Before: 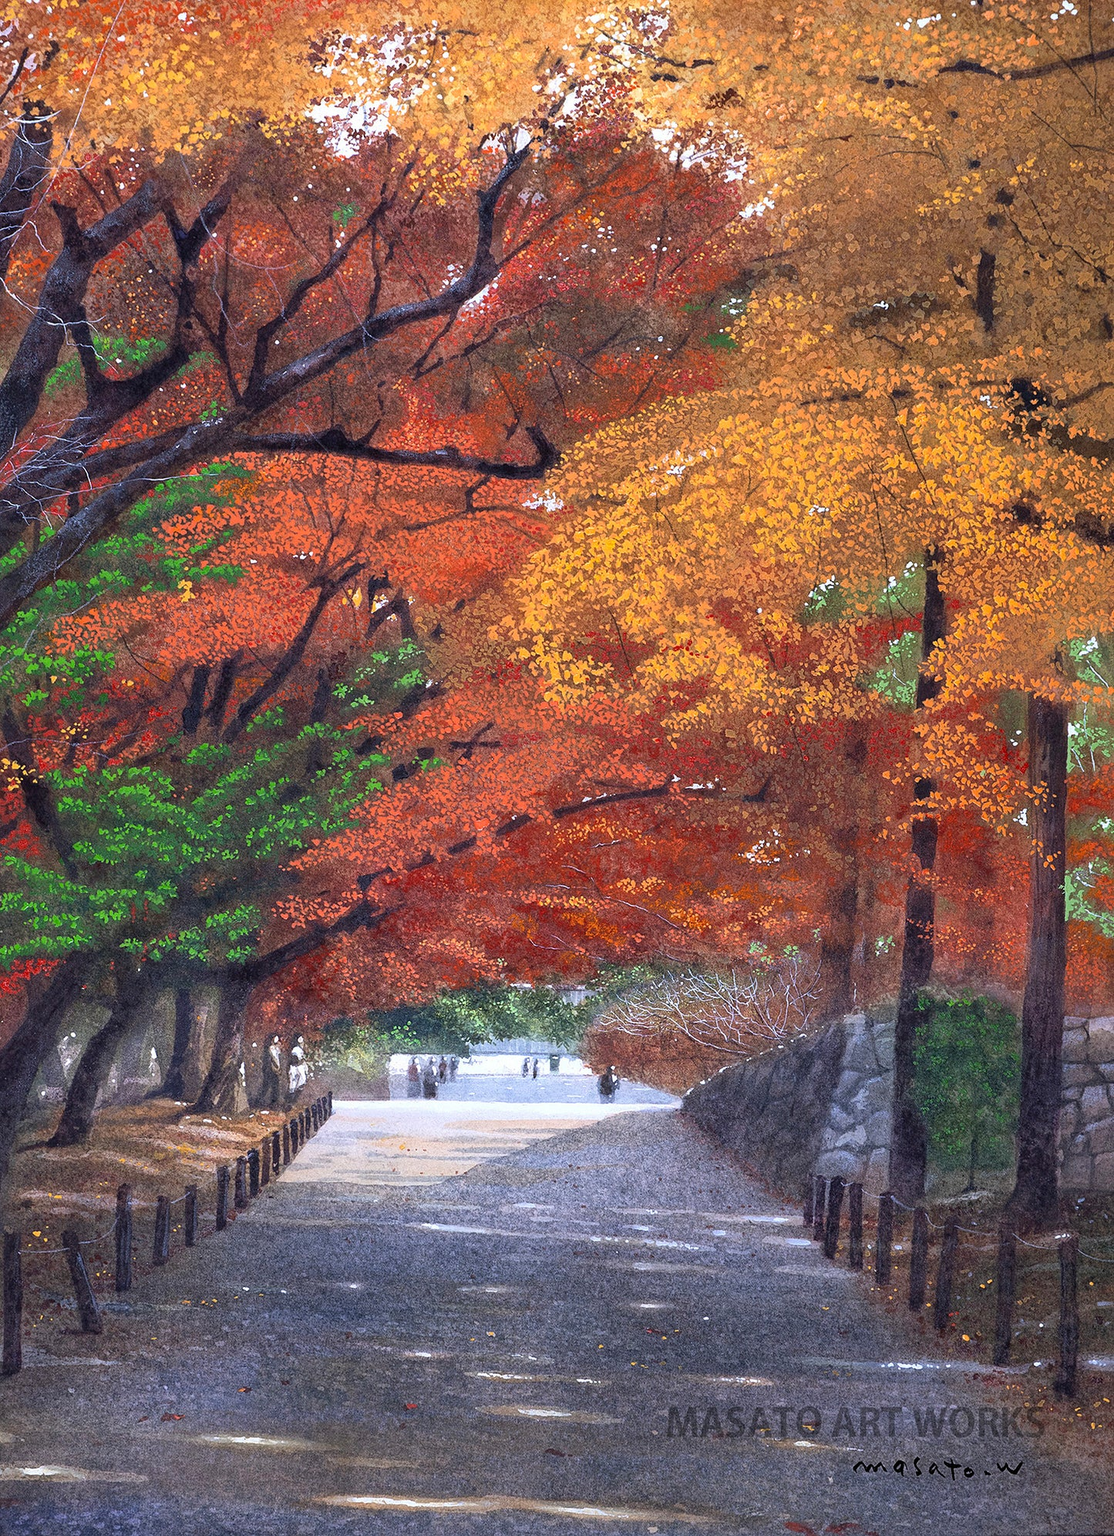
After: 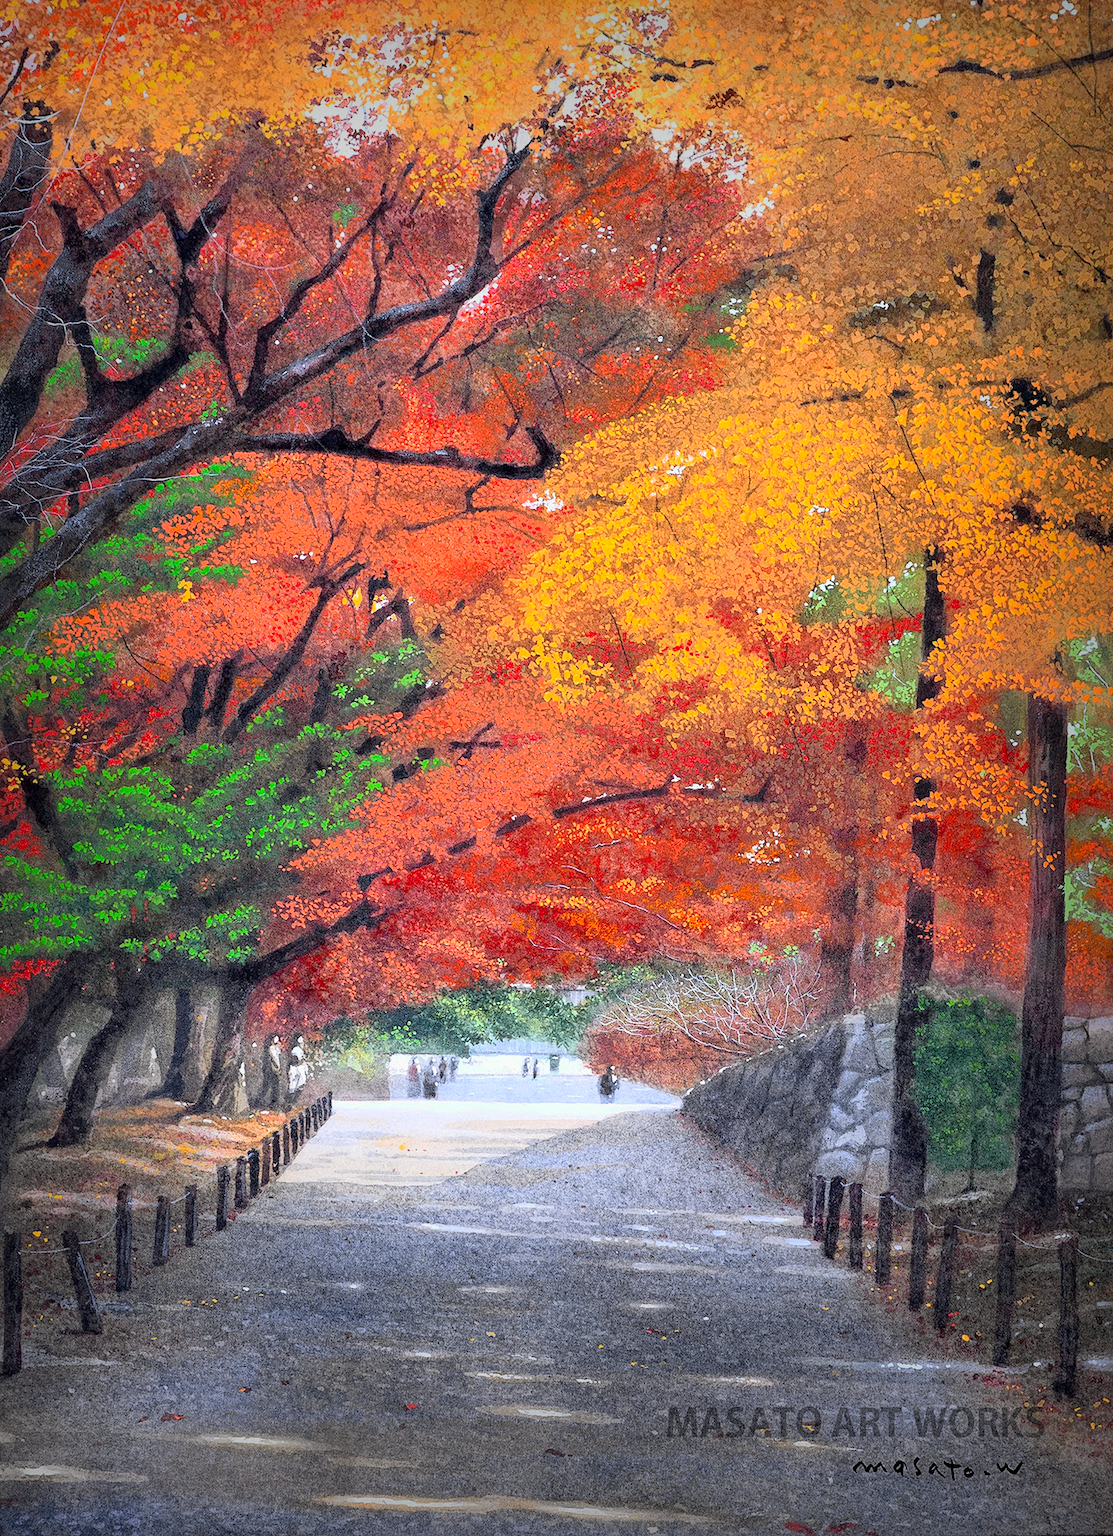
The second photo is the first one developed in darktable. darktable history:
exposure: black level correction 0.005, exposure 0.286 EV, compensate highlight preservation false
vignetting: fall-off start 53.2%, brightness -0.594, saturation 0, automatic ratio true, width/height ratio 1.313, shape 0.22, unbound false
tone curve: curves: ch0 [(0, 0.005) (0.103, 0.097) (0.18, 0.207) (0.384, 0.465) (0.491, 0.585) (0.629, 0.726) (0.84, 0.866) (1, 0.947)]; ch1 [(0, 0) (0.172, 0.123) (0.324, 0.253) (0.396, 0.388) (0.478, 0.461) (0.499, 0.497) (0.532, 0.515) (0.57, 0.584) (0.635, 0.675) (0.805, 0.892) (1, 1)]; ch2 [(0, 0) (0.411, 0.424) (0.496, 0.501) (0.515, 0.507) (0.553, 0.562) (0.604, 0.642) (0.708, 0.768) (0.839, 0.916) (1, 1)], color space Lab, independent channels, preserve colors none
